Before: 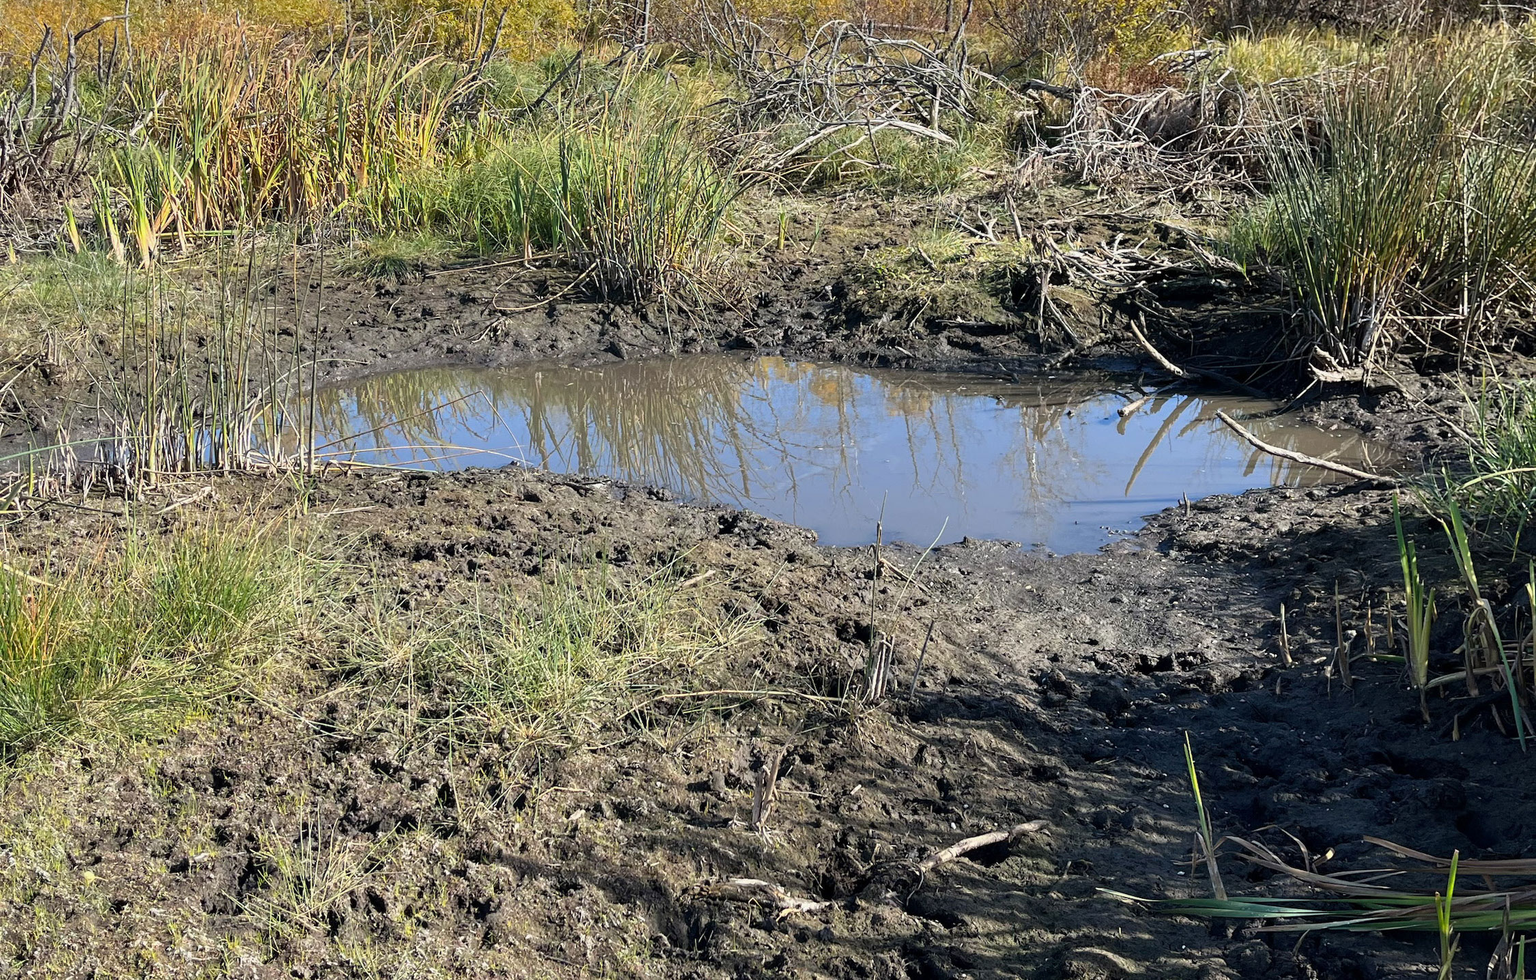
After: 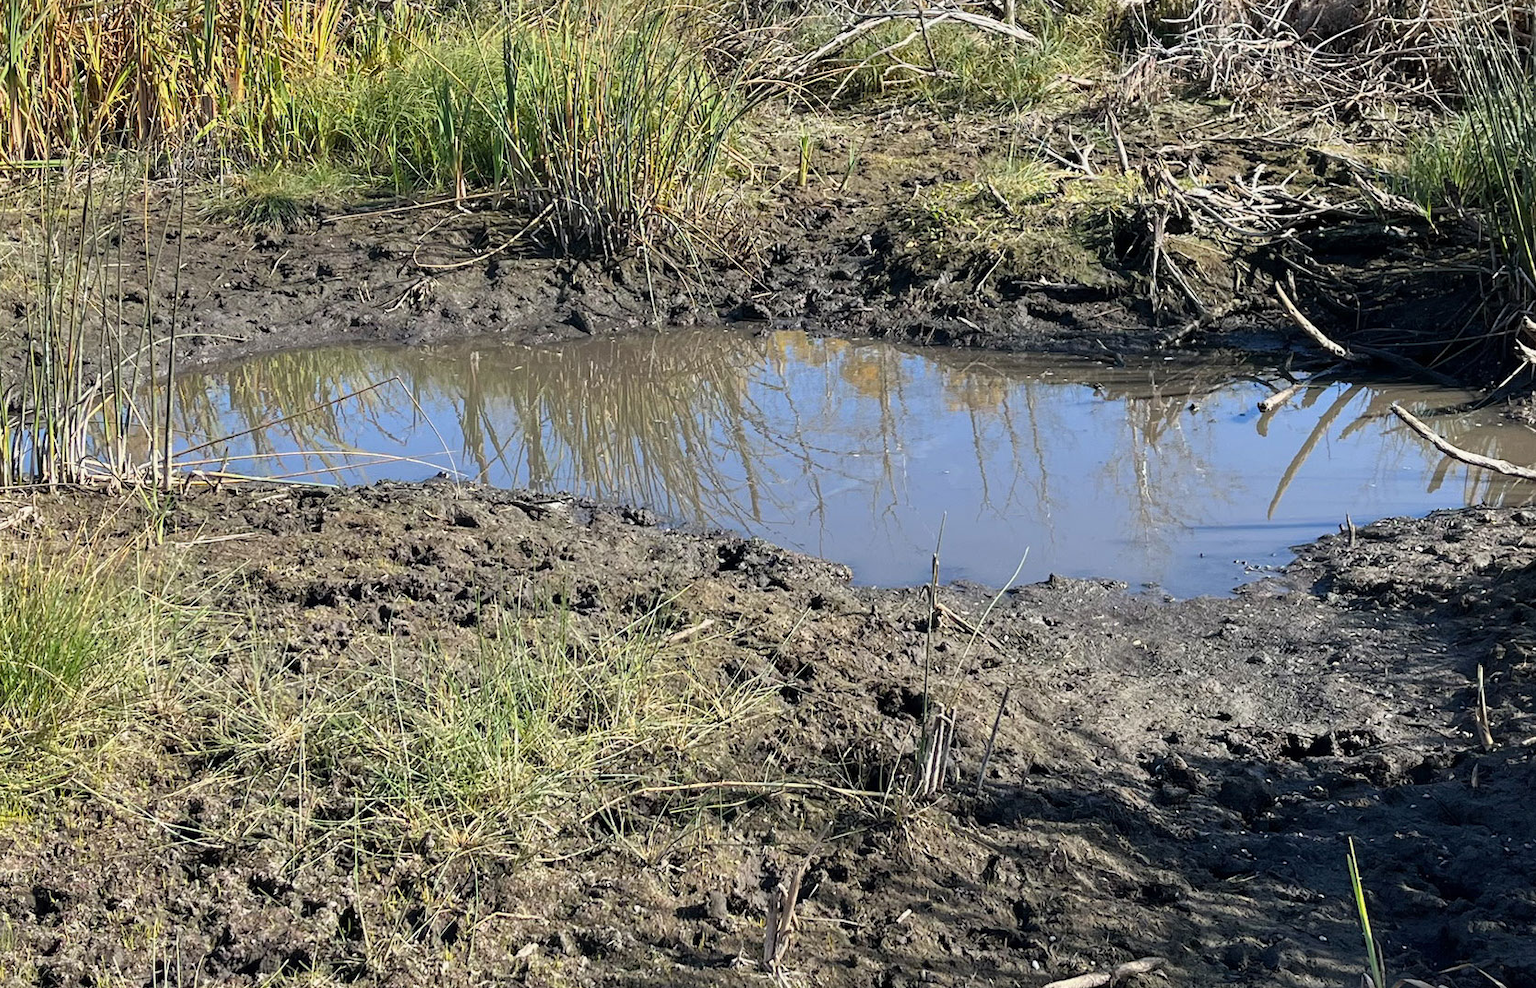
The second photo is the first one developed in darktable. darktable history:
crop and rotate: left 12.21%, top 11.489%, right 13.759%, bottom 13.815%
